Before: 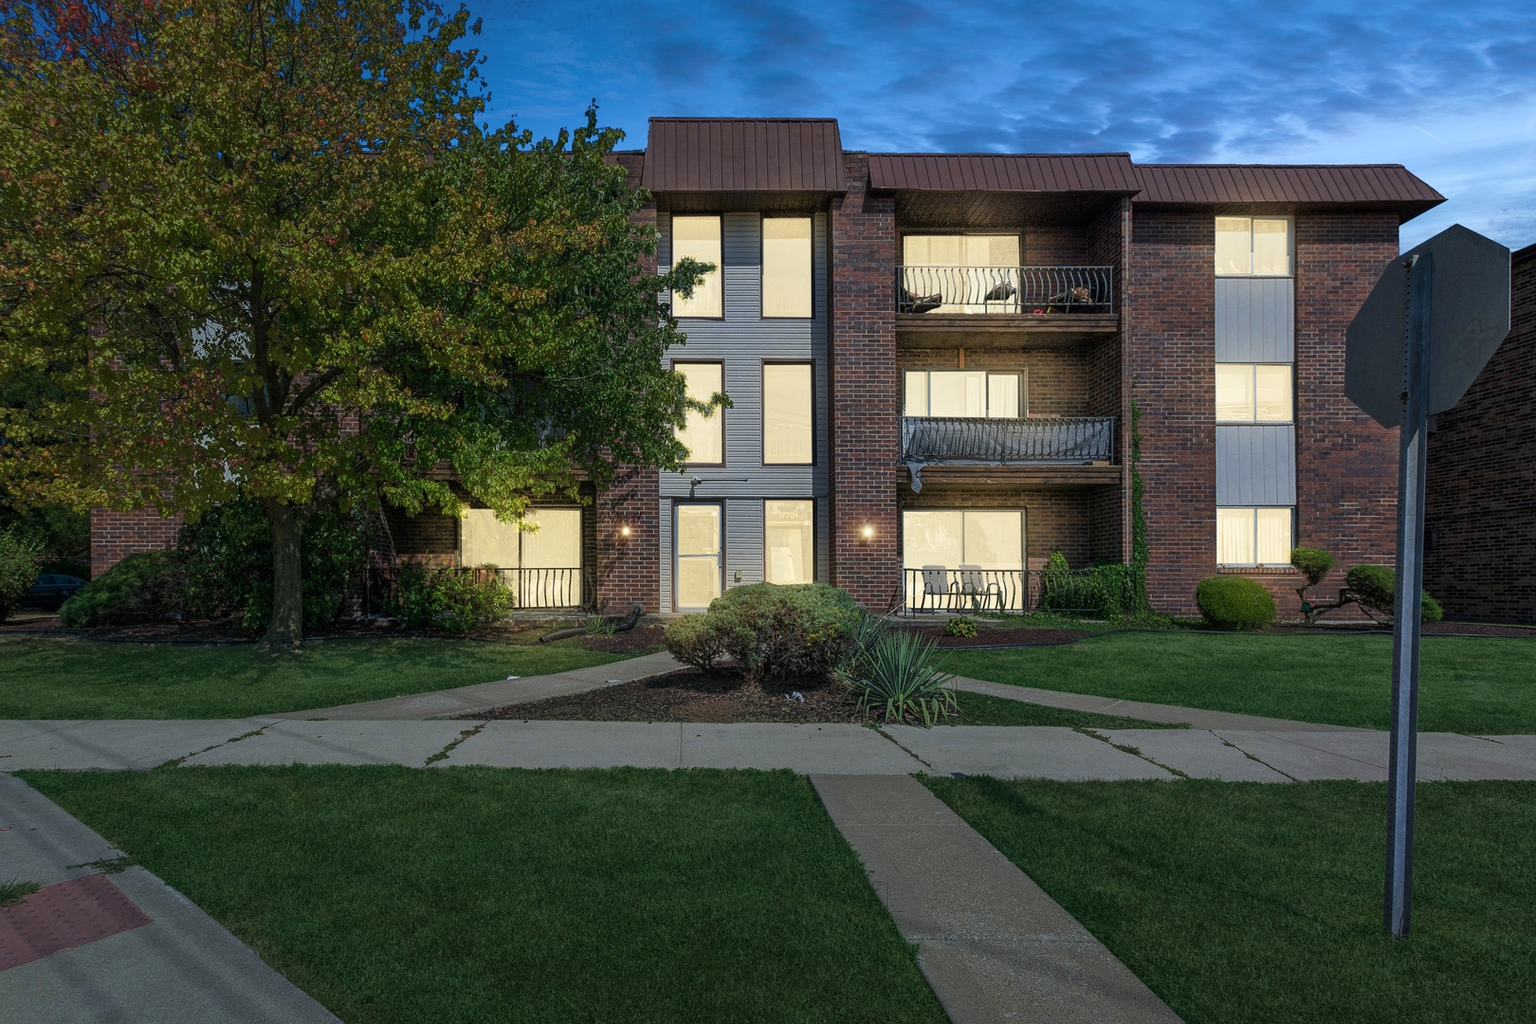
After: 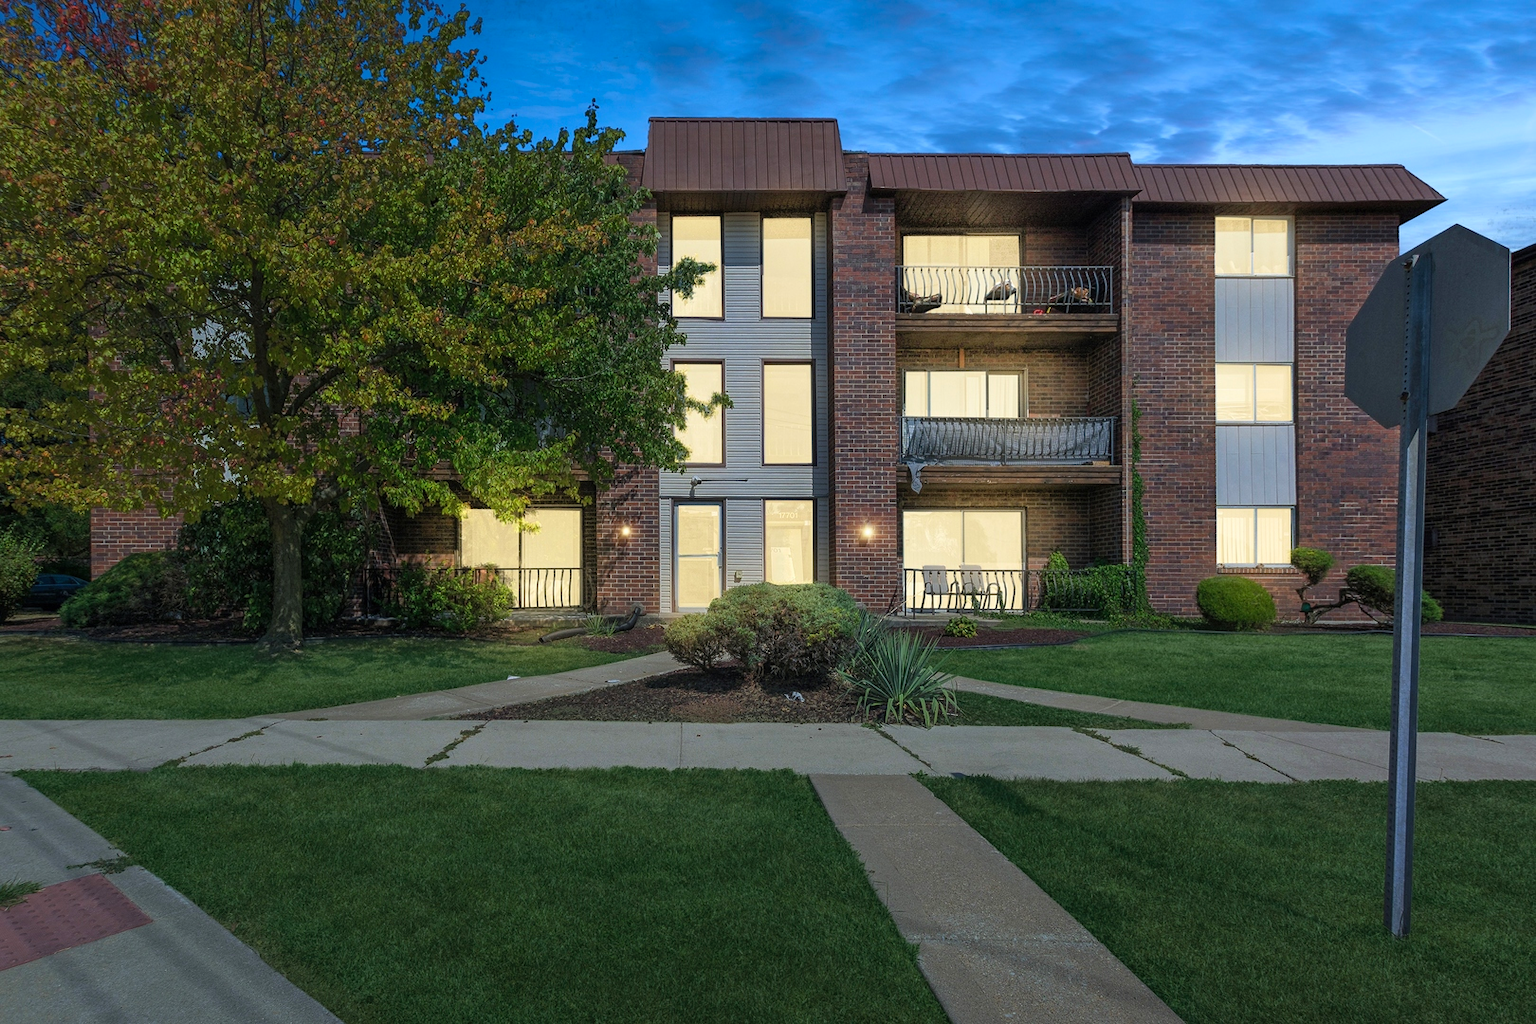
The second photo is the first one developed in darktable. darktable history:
contrast brightness saturation: contrast 0.074, brightness 0.075, saturation 0.176
